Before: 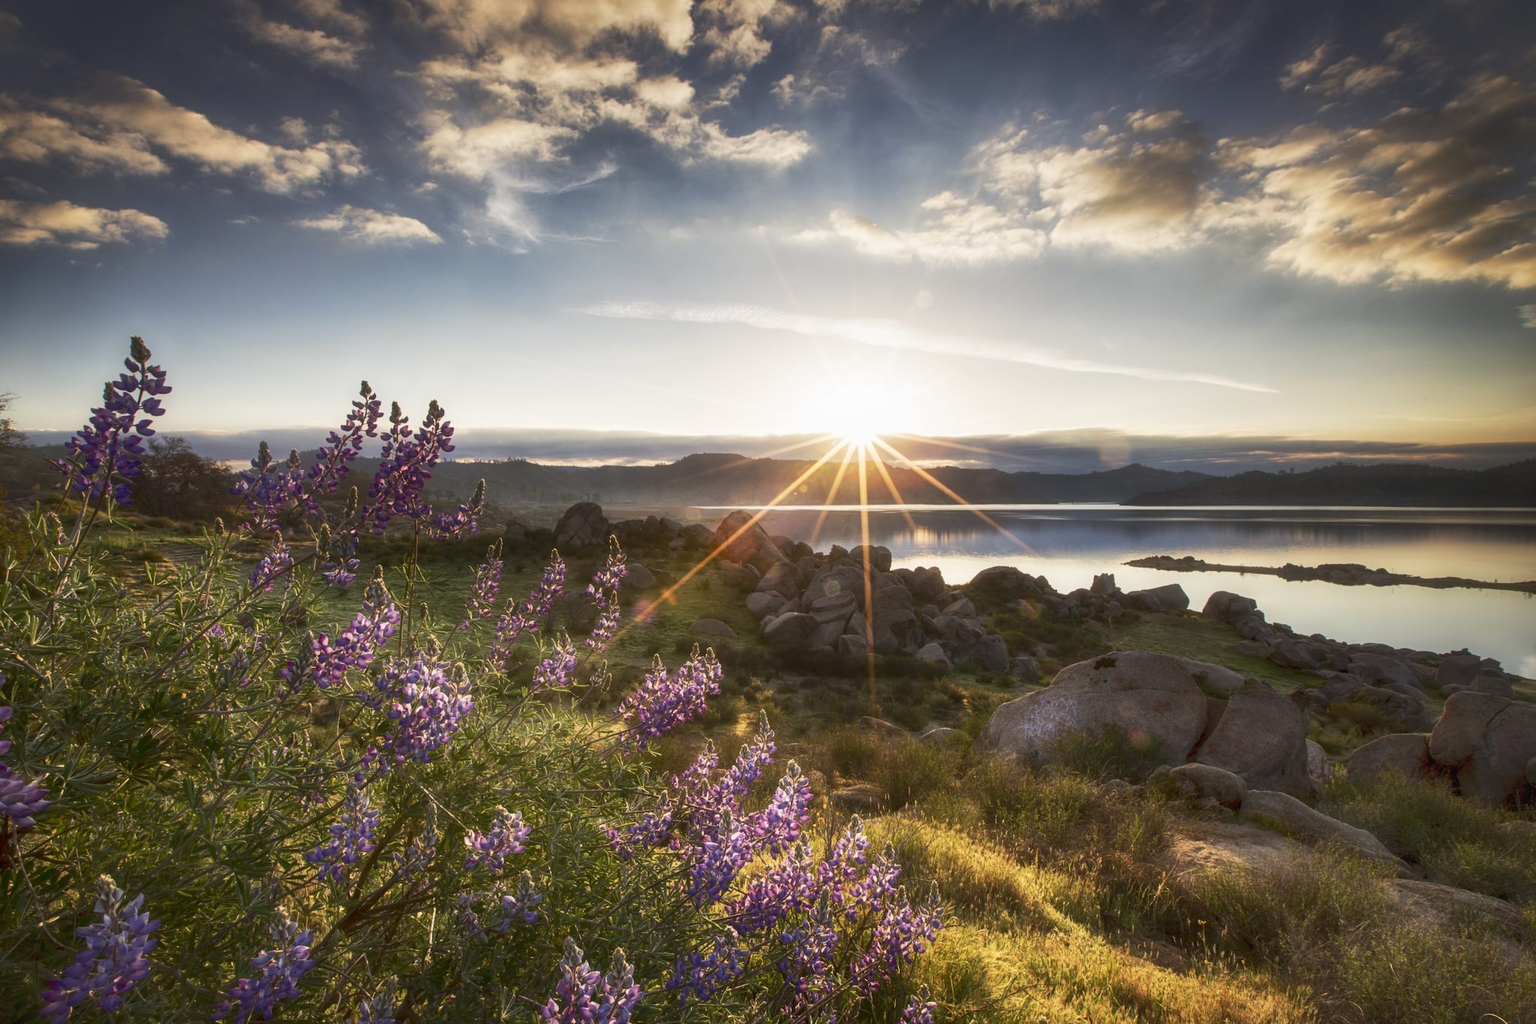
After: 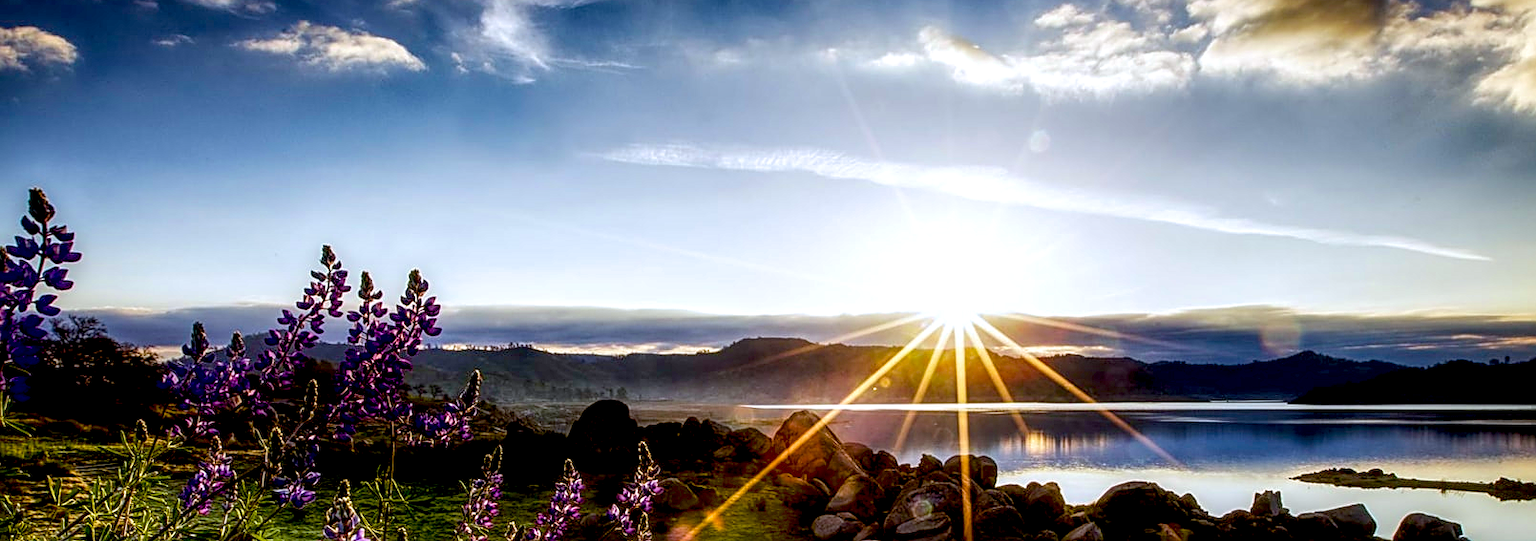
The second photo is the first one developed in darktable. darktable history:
exposure: black level correction 0.047, exposure 0.013 EV, compensate highlight preservation false
local contrast: detail 160%
sharpen: on, module defaults
white balance: red 0.954, blue 1.079
velvia: strength 51%, mid-tones bias 0.51
crop: left 7.036%, top 18.398%, right 14.379%, bottom 40.043%
